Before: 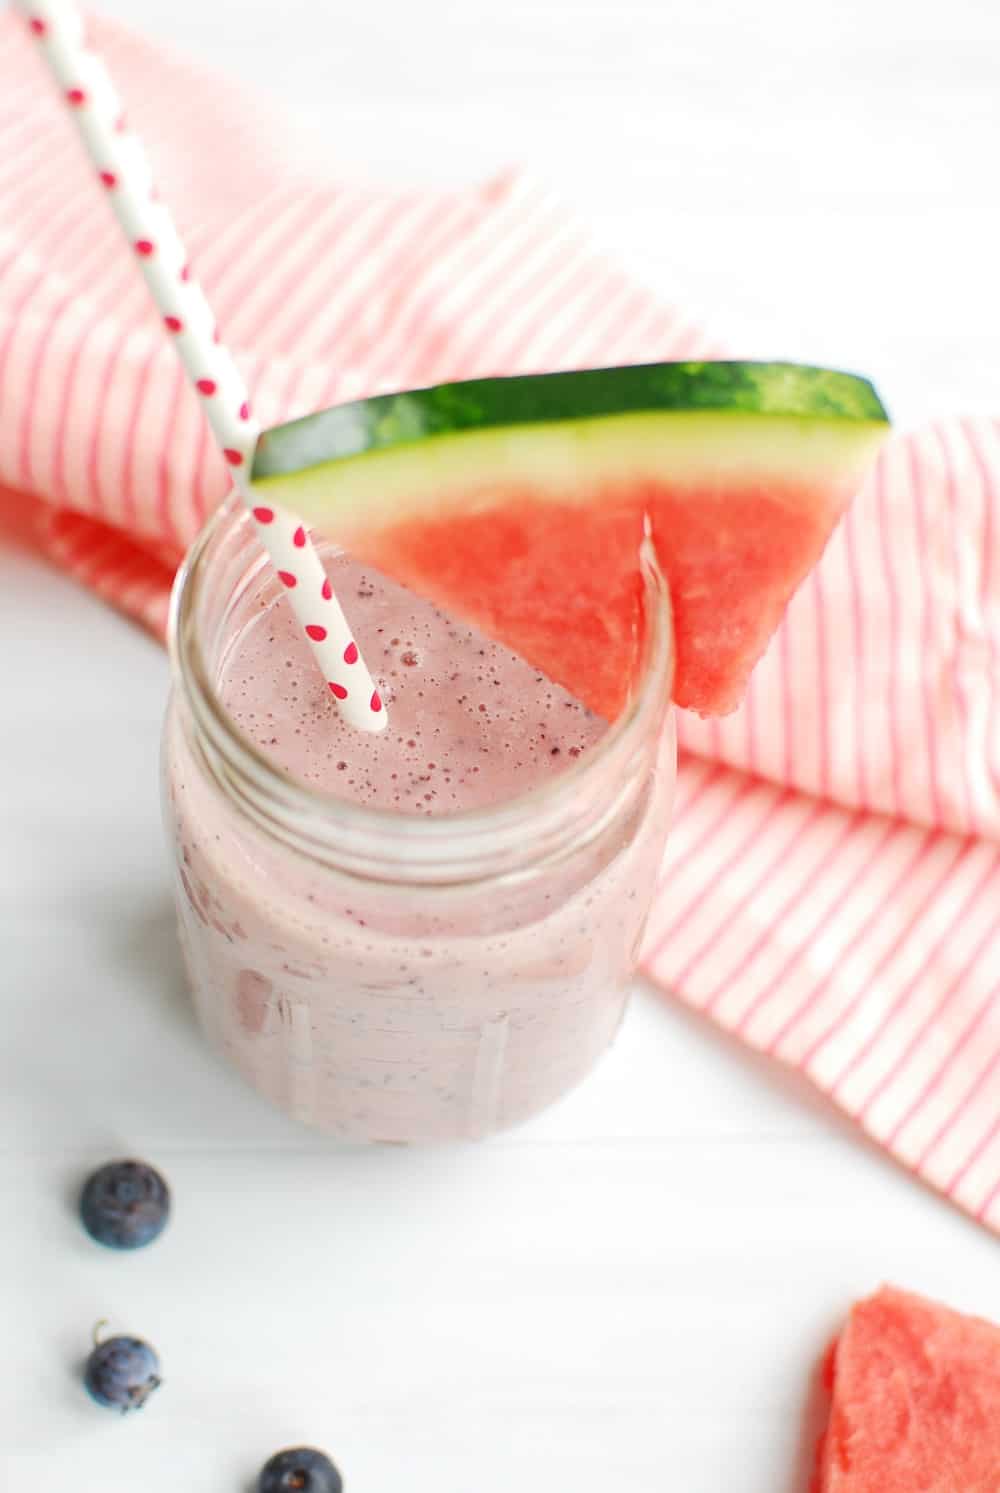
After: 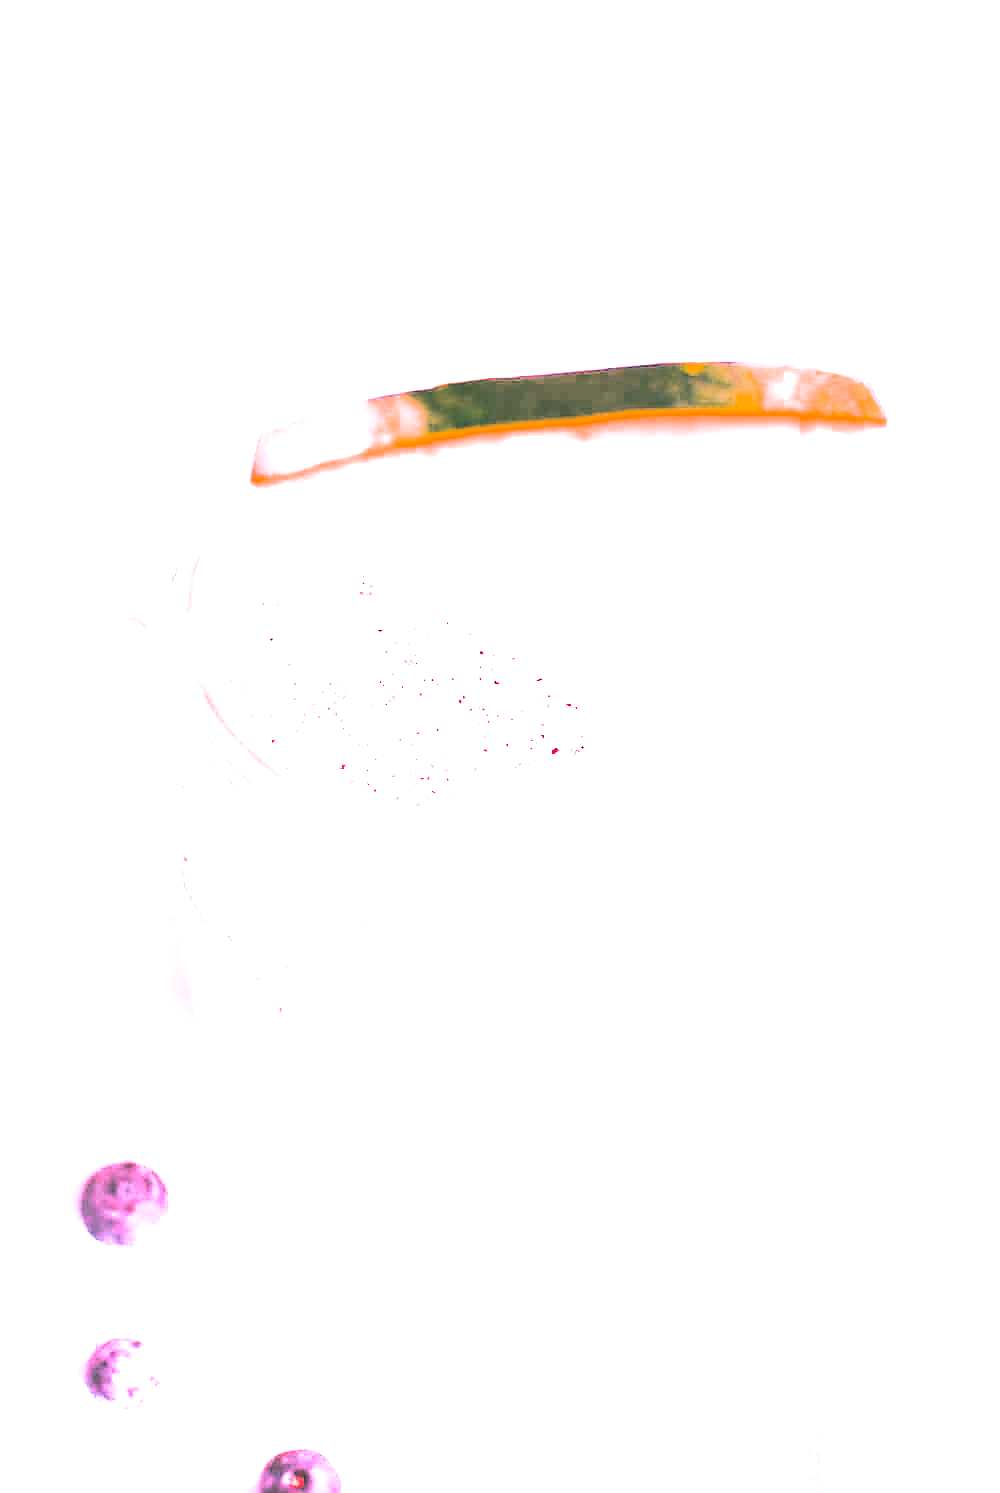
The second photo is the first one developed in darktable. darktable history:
sharpen: radius 1.4, amount 1.25, threshold 0.7
tone curve: curves: ch0 [(0, 0) (0.004, 0.001) (0.133, 0.112) (0.325, 0.362) (0.832, 0.893) (1, 1)], color space Lab, linked channels, preserve colors none
local contrast: mode bilateral grid, contrast 15, coarseness 36, detail 105%, midtone range 0.2
contrast brightness saturation: contrast 0.39, brightness 0.53
split-toning: shadows › hue 201.6°, shadows › saturation 0.16, highlights › hue 50.4°, highlights › saturation 0.2, balance -49.9
white balance: red 2.215, blue 1.705
color zones: curves: ch0 [(0, 0.48) (0.209, 0.398) (0.305, 0.332) (0.429, 0.493) (0.571, 0.5) (0.714, 0.5) (0.857, 0.5) (1, 0.48)]; ch1 [(0, 0.633) (0.143, 0.586) (0.286, 0.489) (0.429, 0.448) (0.571, 0.31) (0.714, 0.335) (0.857, 0.492) (1, 0.633)]; ch2 [(0, 0.448) (0.143, 0.498) (0.286, 0.5) (0.429, 0.5) (0.571, 0.5) (0.714, 0.5) (0.857, 0.5) (1, 0.448)]
color correction: highlights a* -0.482, highlights b* 9.48, shadows a* -9.48, shadows b* 0.803
